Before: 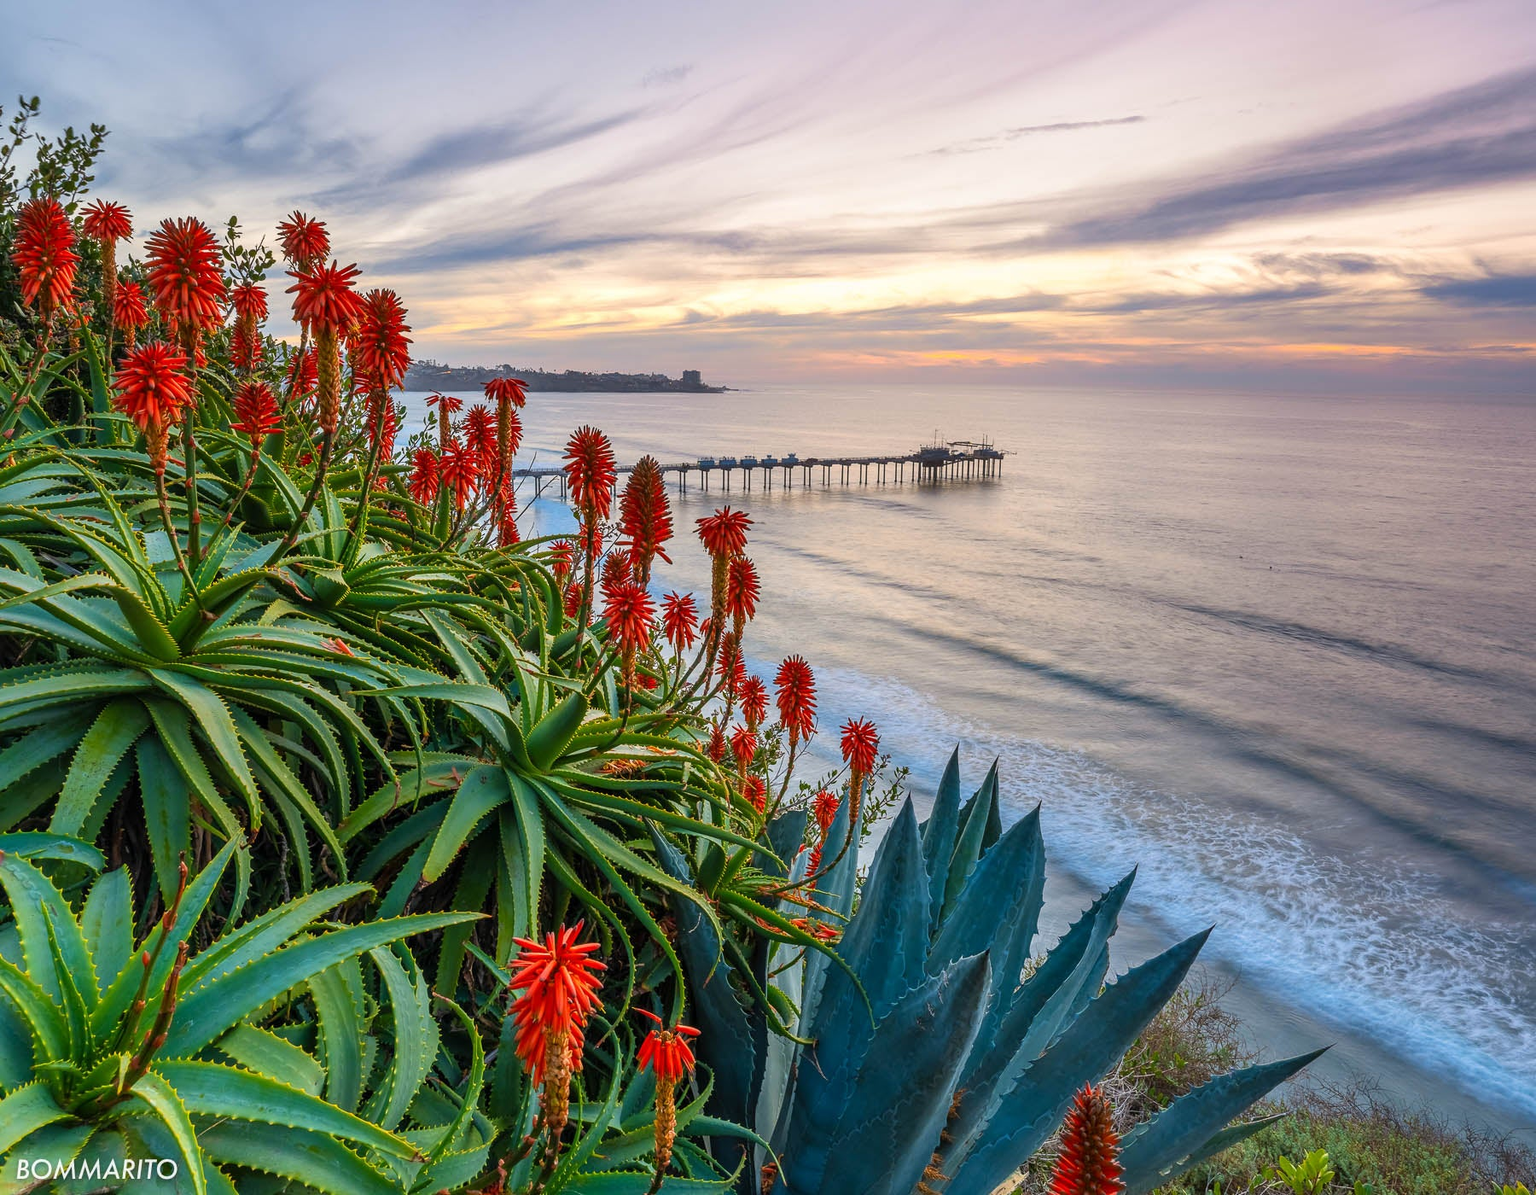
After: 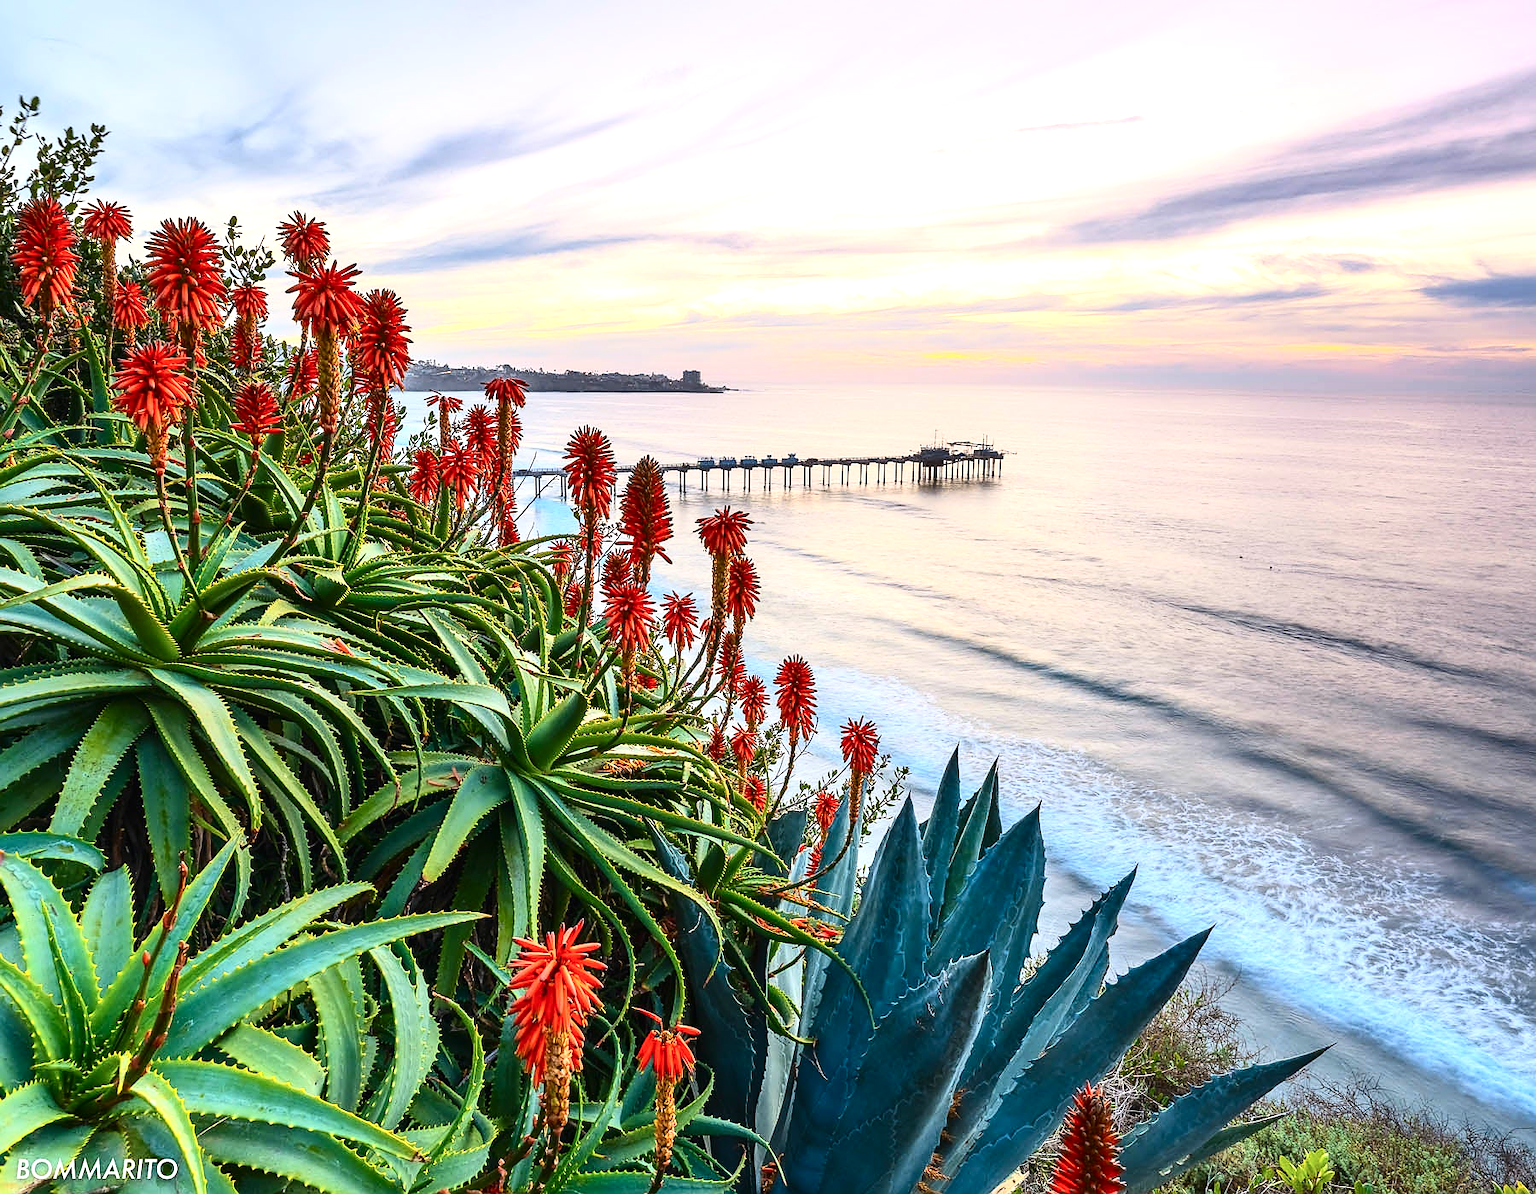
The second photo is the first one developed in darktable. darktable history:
sharpen: radius 0.969, amount 0.604
contrast brightness saturation: contrast 0.28
exposure: black level correction -0.002, exposure 0.708 EV, compensate exposure bias true, compensate highlight preservation false
